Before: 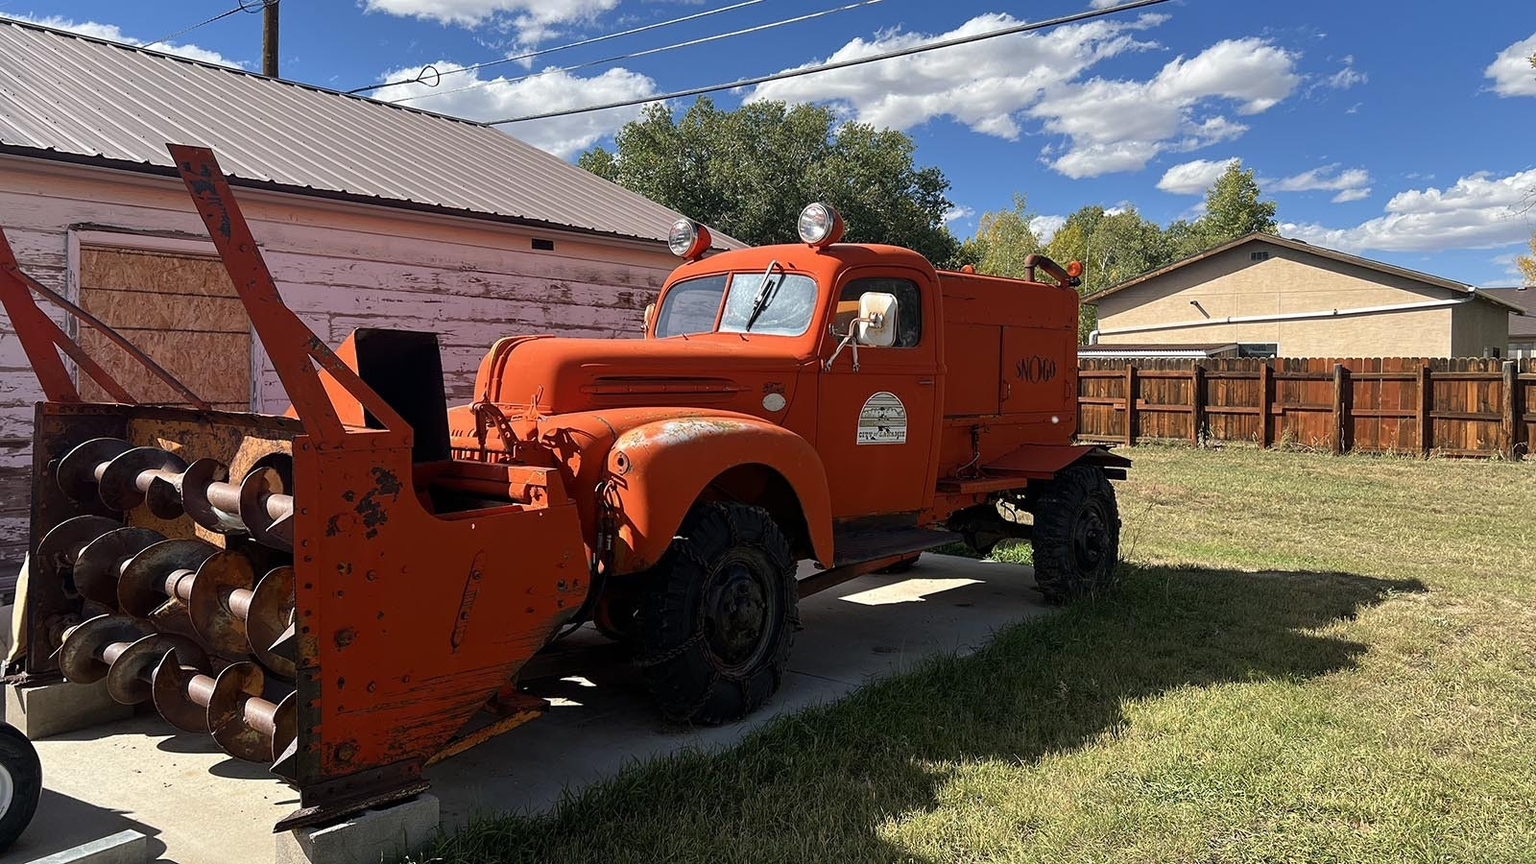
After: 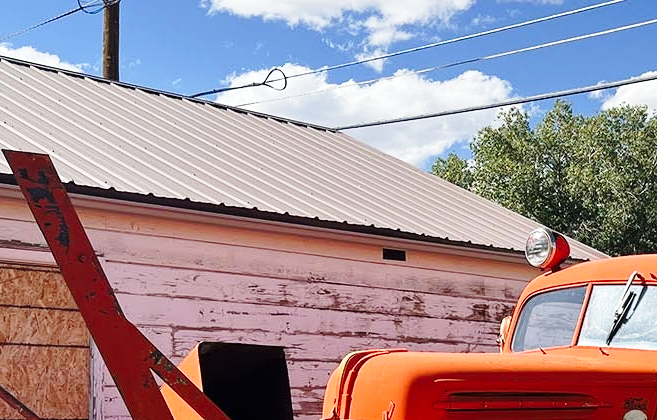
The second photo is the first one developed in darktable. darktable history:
base curve: curves: ch0 [(0, 0) (0.028, 0.03) (0.121, 0.232) (0.46, 0.748) (0.859, 0.968) (1, 1)], preserve colors none
crop and rotate: left 10.808%, top 0.062%, right 48.112%, bottom 53.244%
